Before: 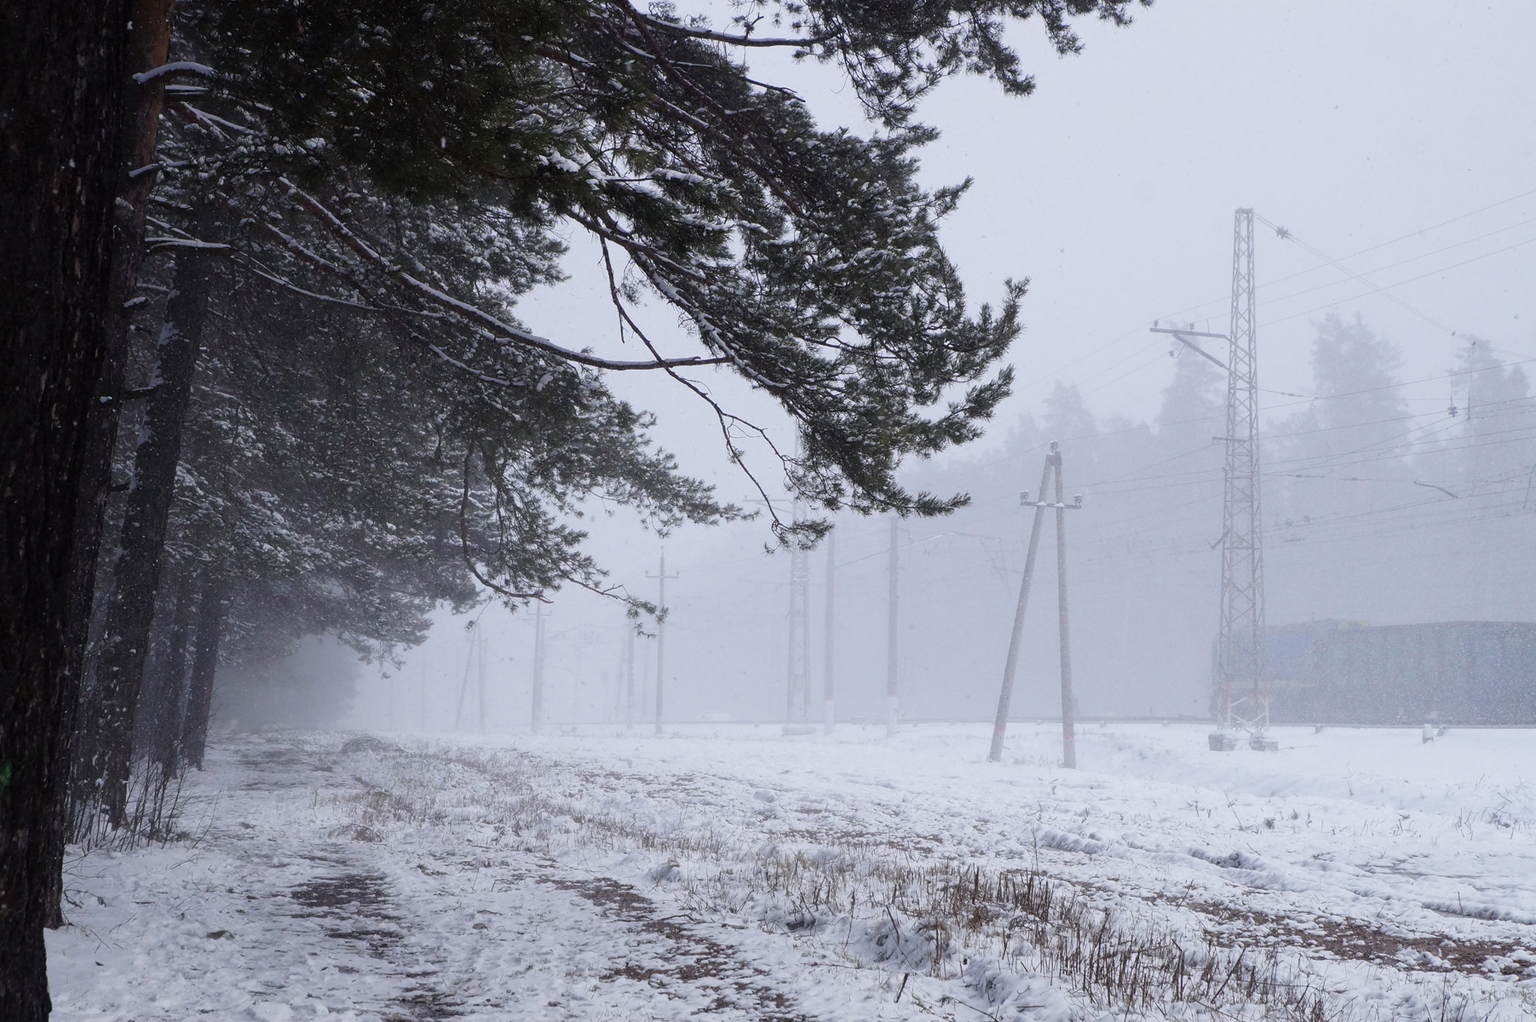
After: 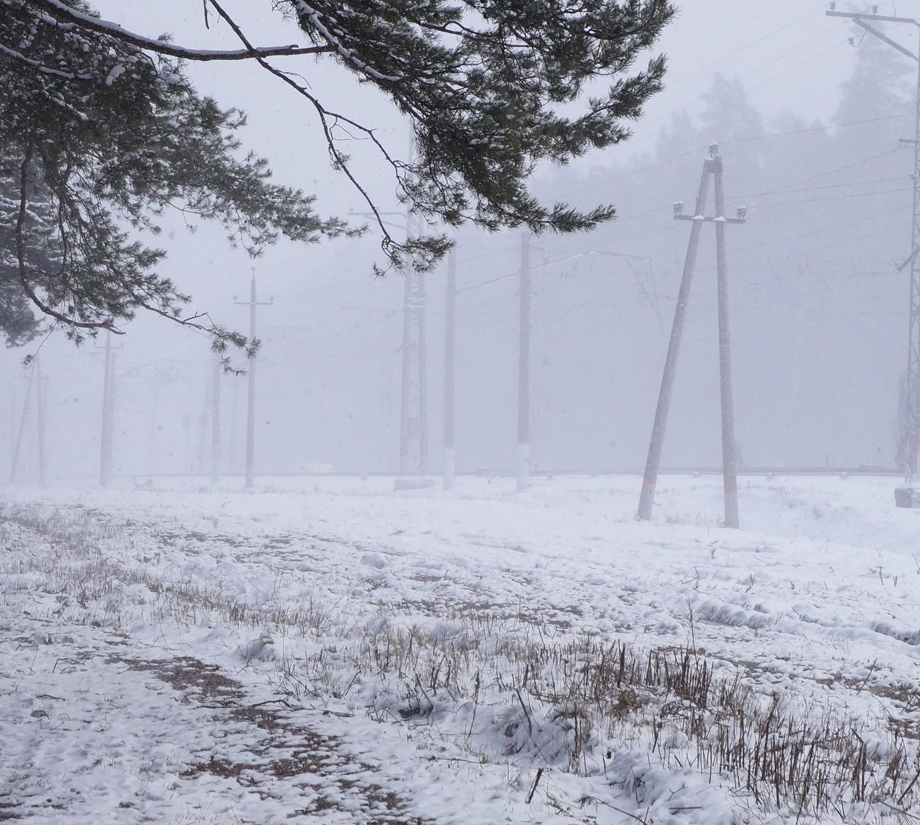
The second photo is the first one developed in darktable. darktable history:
crop and rotate: left 29.112%, top 31.169%, right 19.823%
